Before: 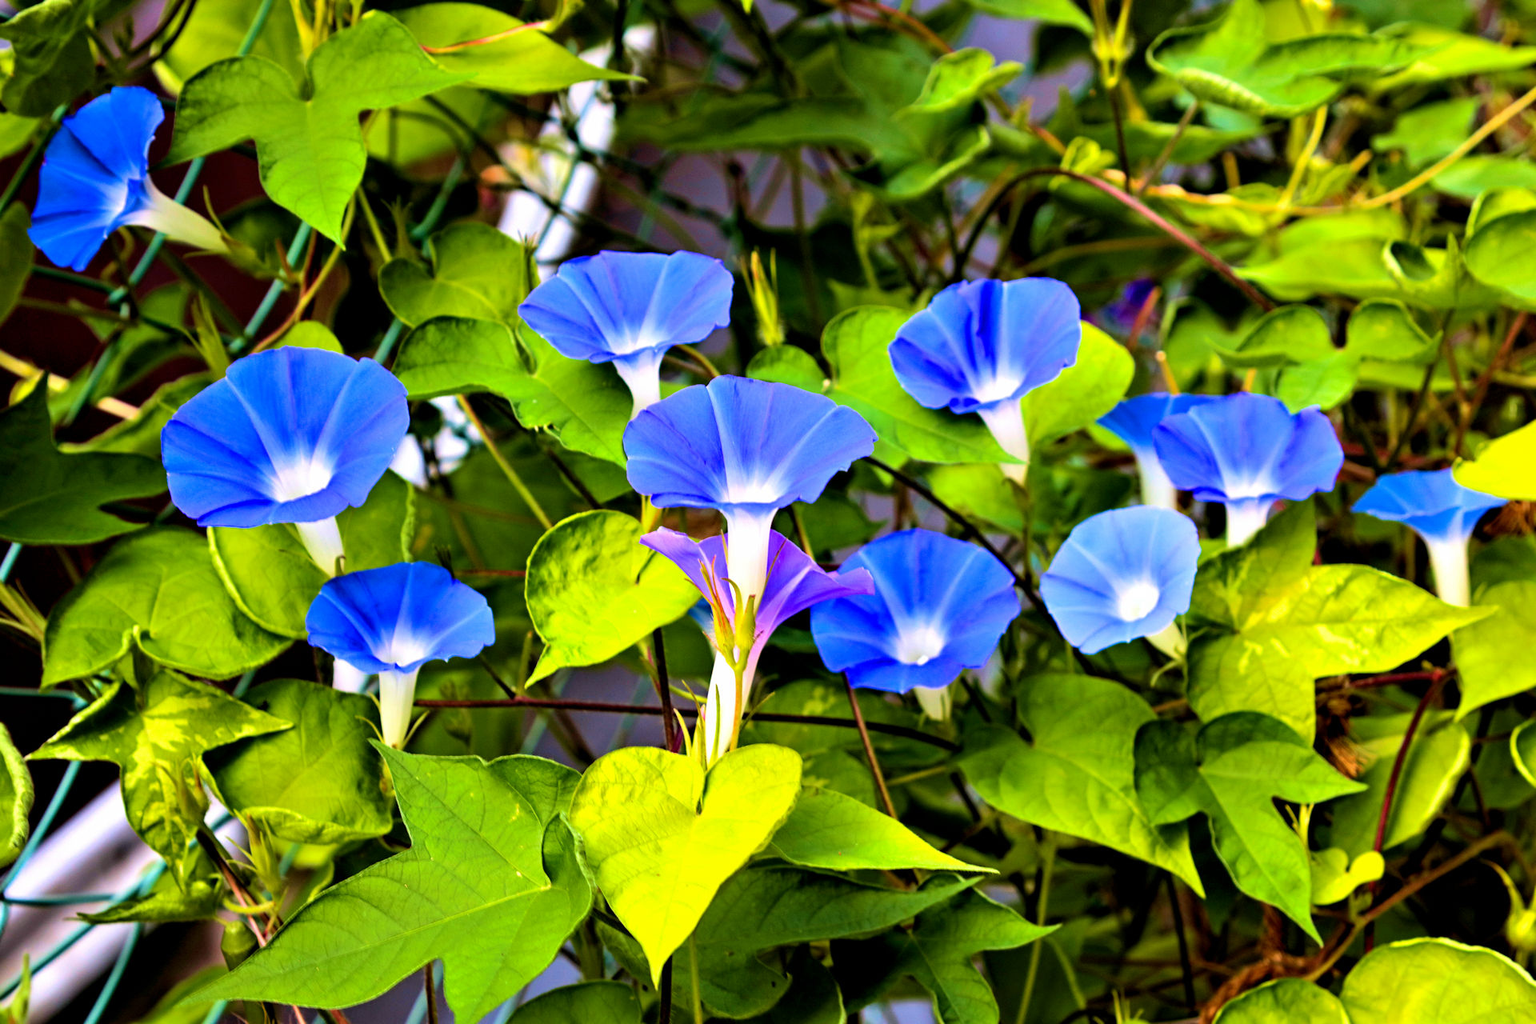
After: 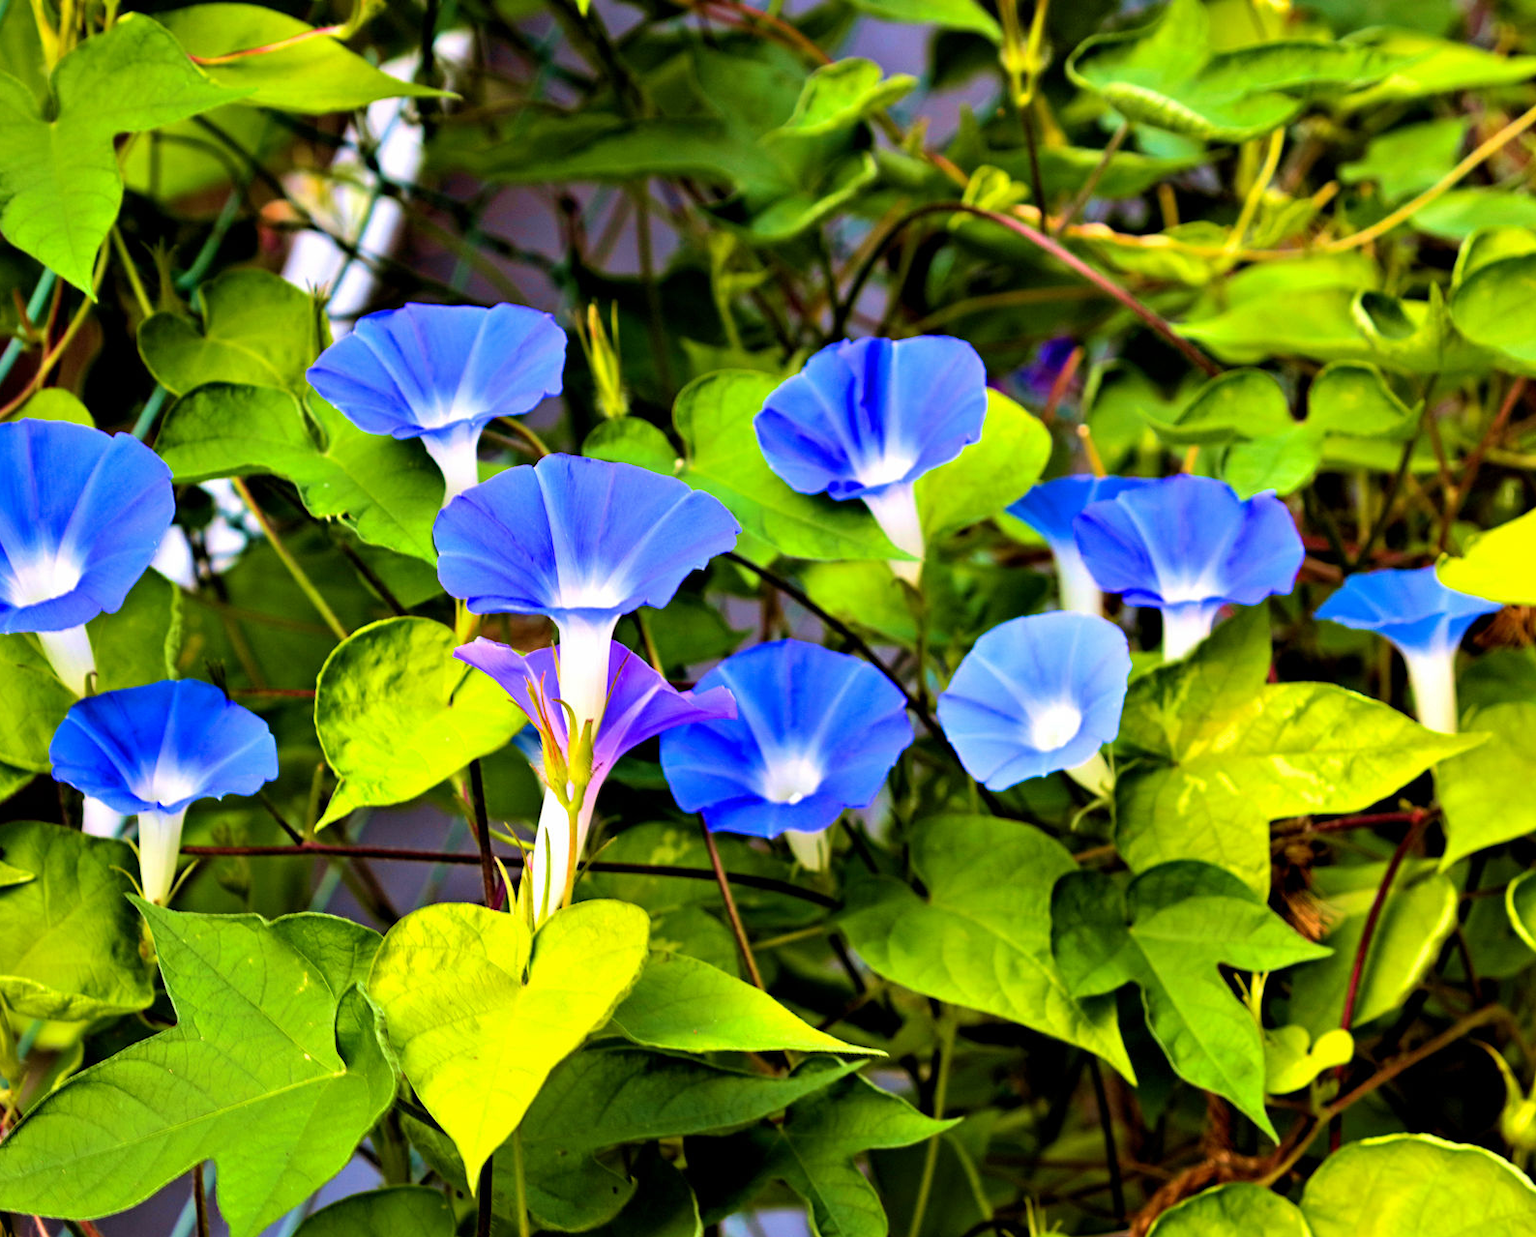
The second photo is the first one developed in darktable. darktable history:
crop: left 17.274%, bottom 0.043%
